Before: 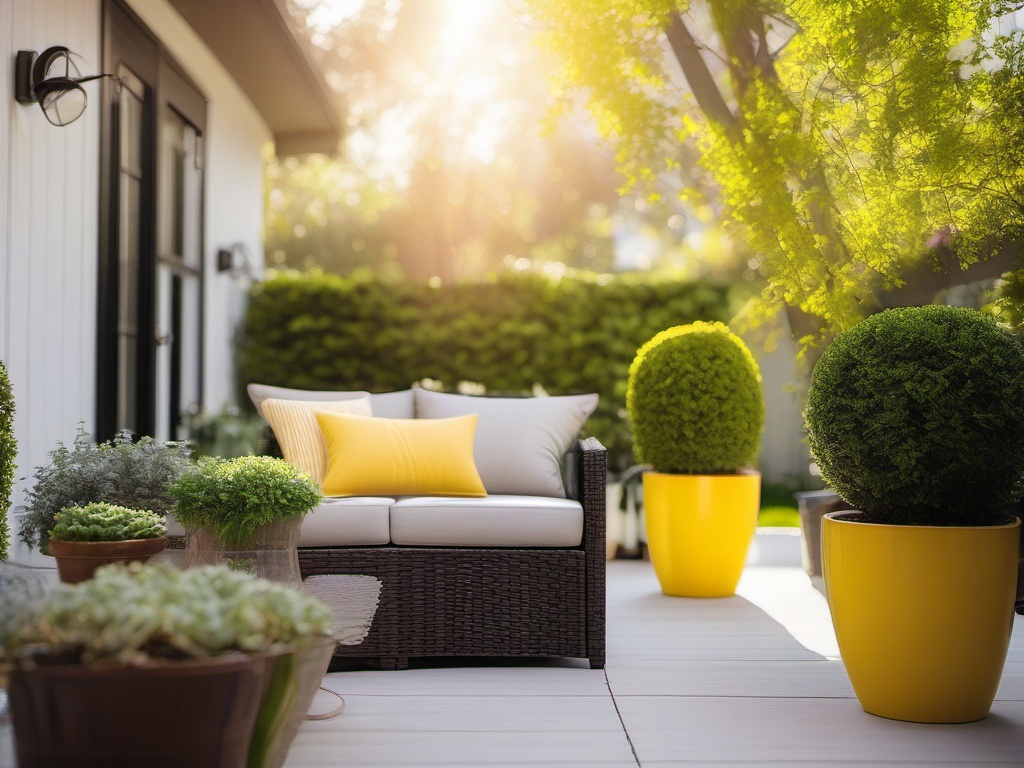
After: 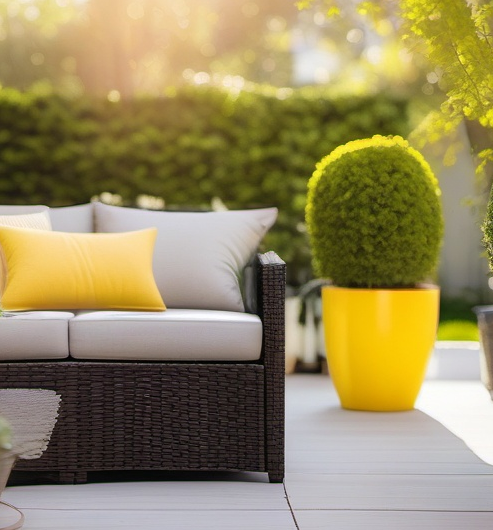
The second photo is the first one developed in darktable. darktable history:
crop: left 31.396%, top 24.267%, right 20.39%, bottom 6.616%
